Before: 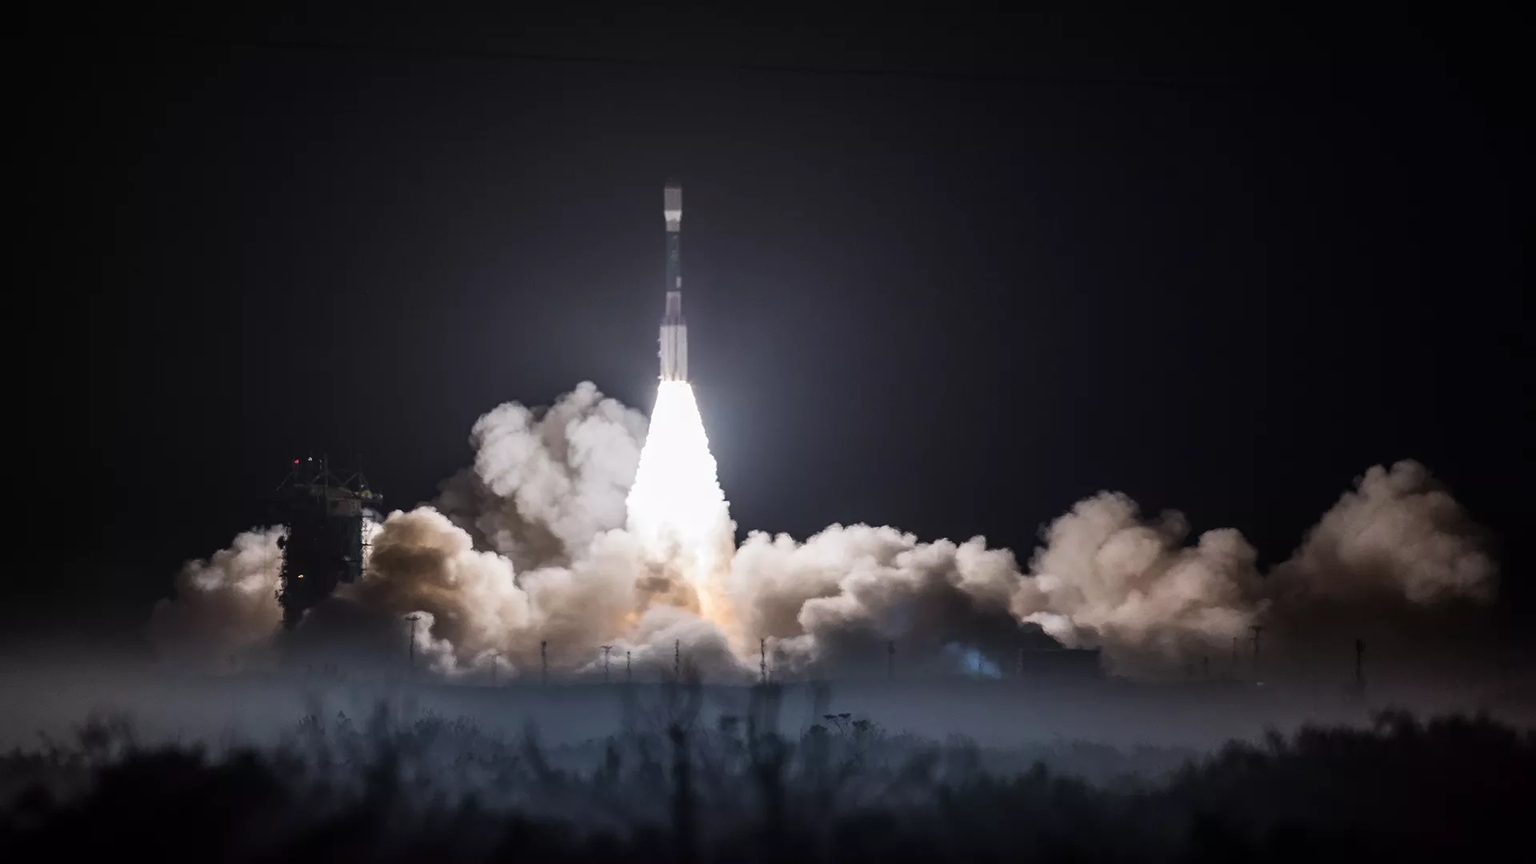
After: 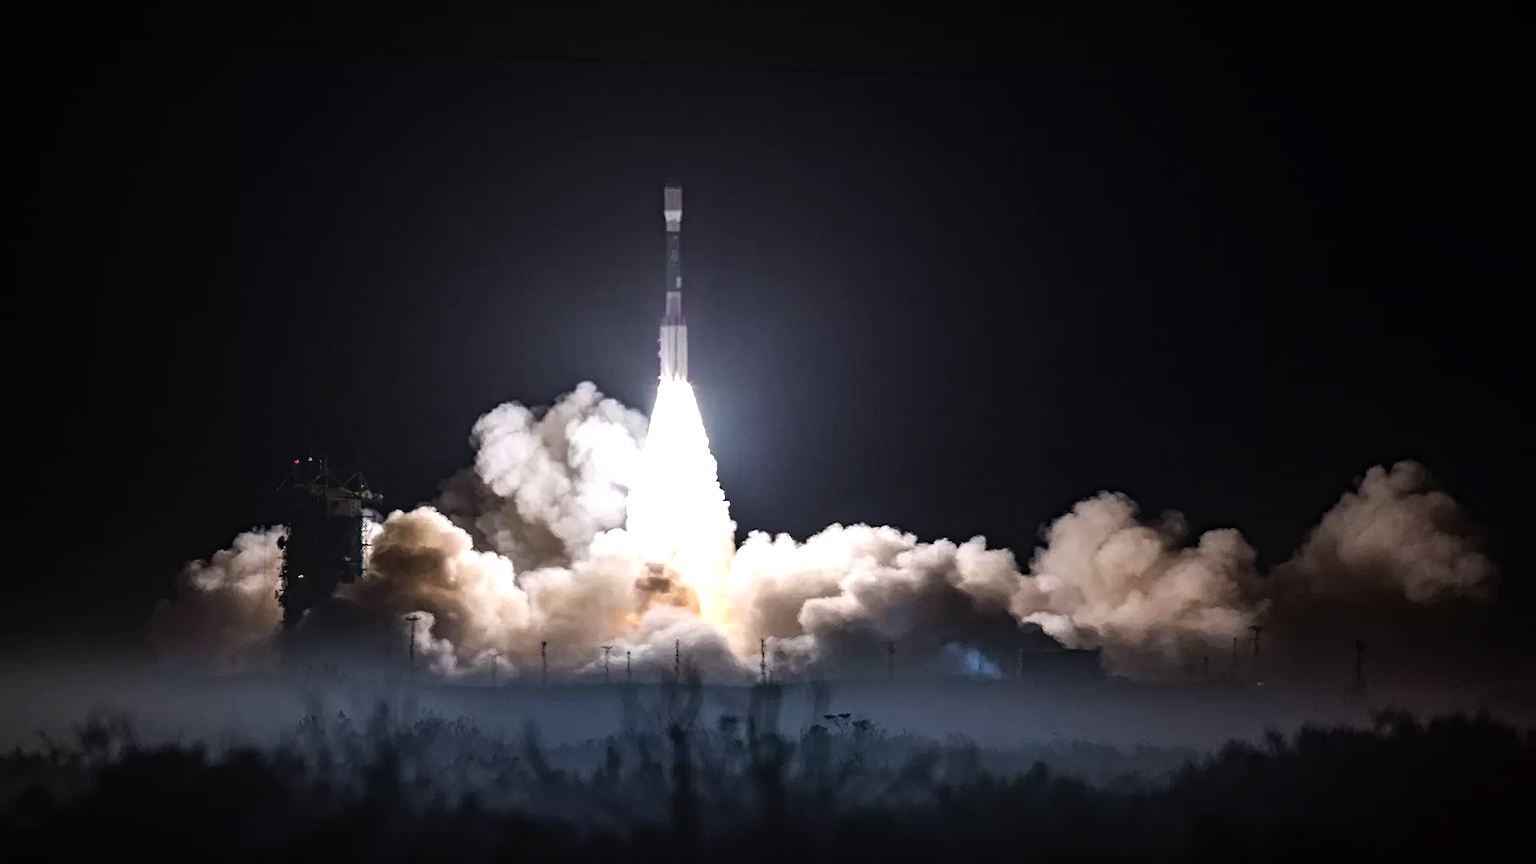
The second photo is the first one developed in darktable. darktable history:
shadows and highlights: shadows 19.22, highlights -83.24, highlights color adjustment 55.92%, soften with gaussian
contrast equalizer: y [[0.439, 0.44, 0.442, 0.457, 0.493, 0.498], [0.5 ×6], [0.5 ×6], [0 ×6], [0 ×6]]
haze removal: compatibility mode true, adaptive false
tone equalizer: -8 EV -0.734 EV, -7 EV -0.7 EV, -6 EV -0.604 EV, -5 EV -0.391 EV, -3 EV 0.369 EV, -2 EV 0.6 EV, -1 EV 0.697 EV, +0 EV 0.778 EV
